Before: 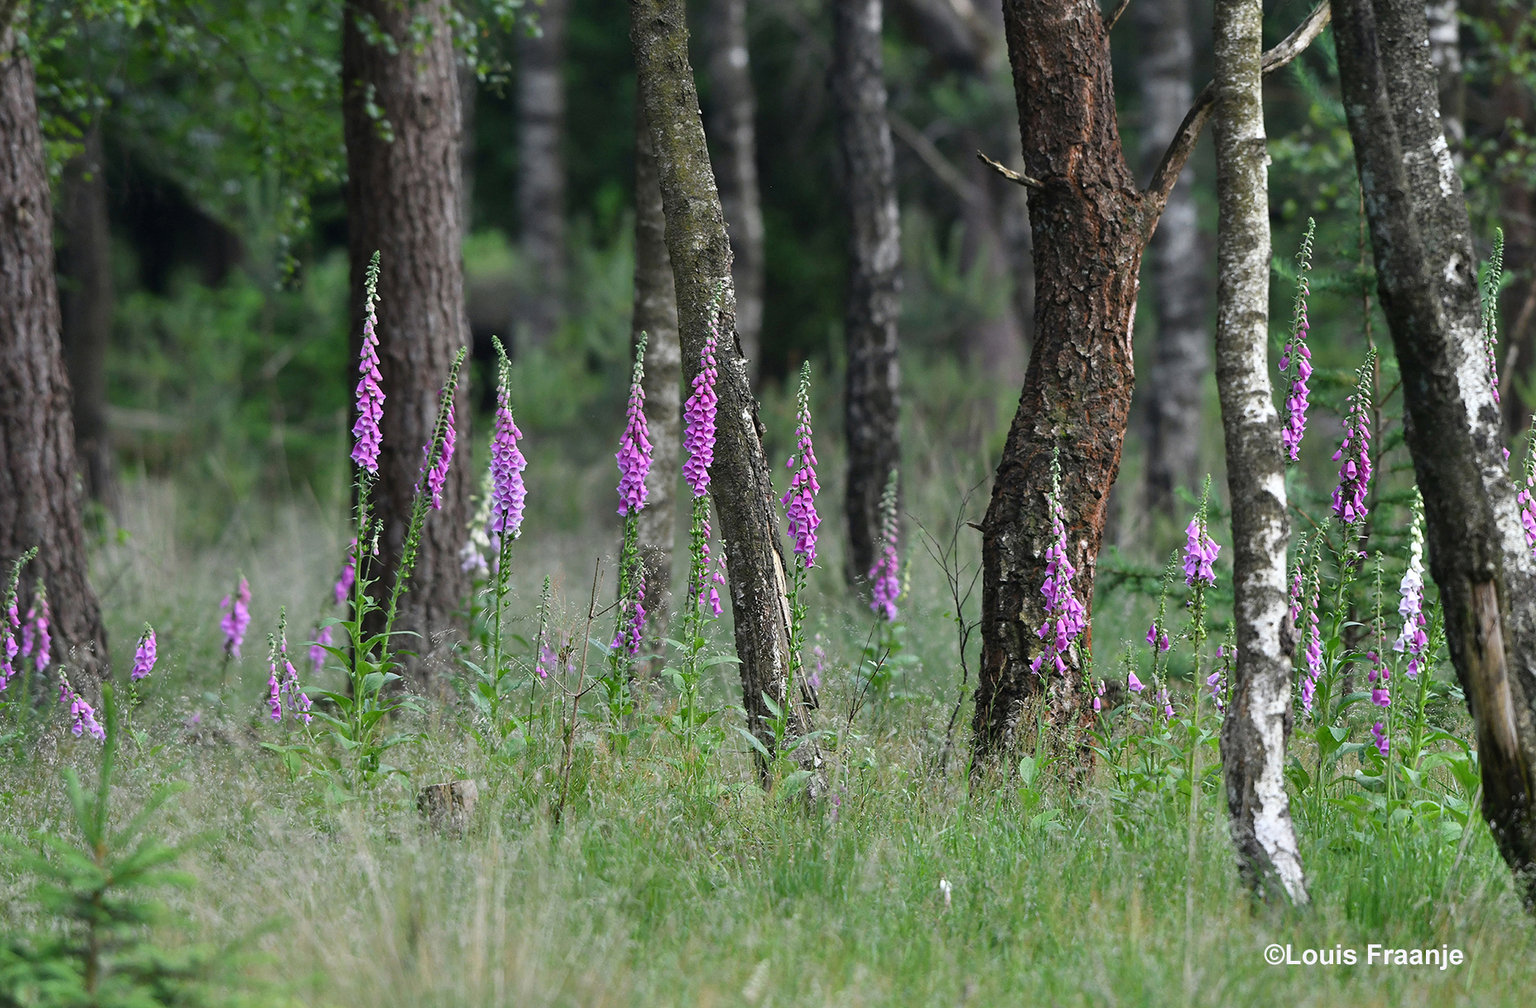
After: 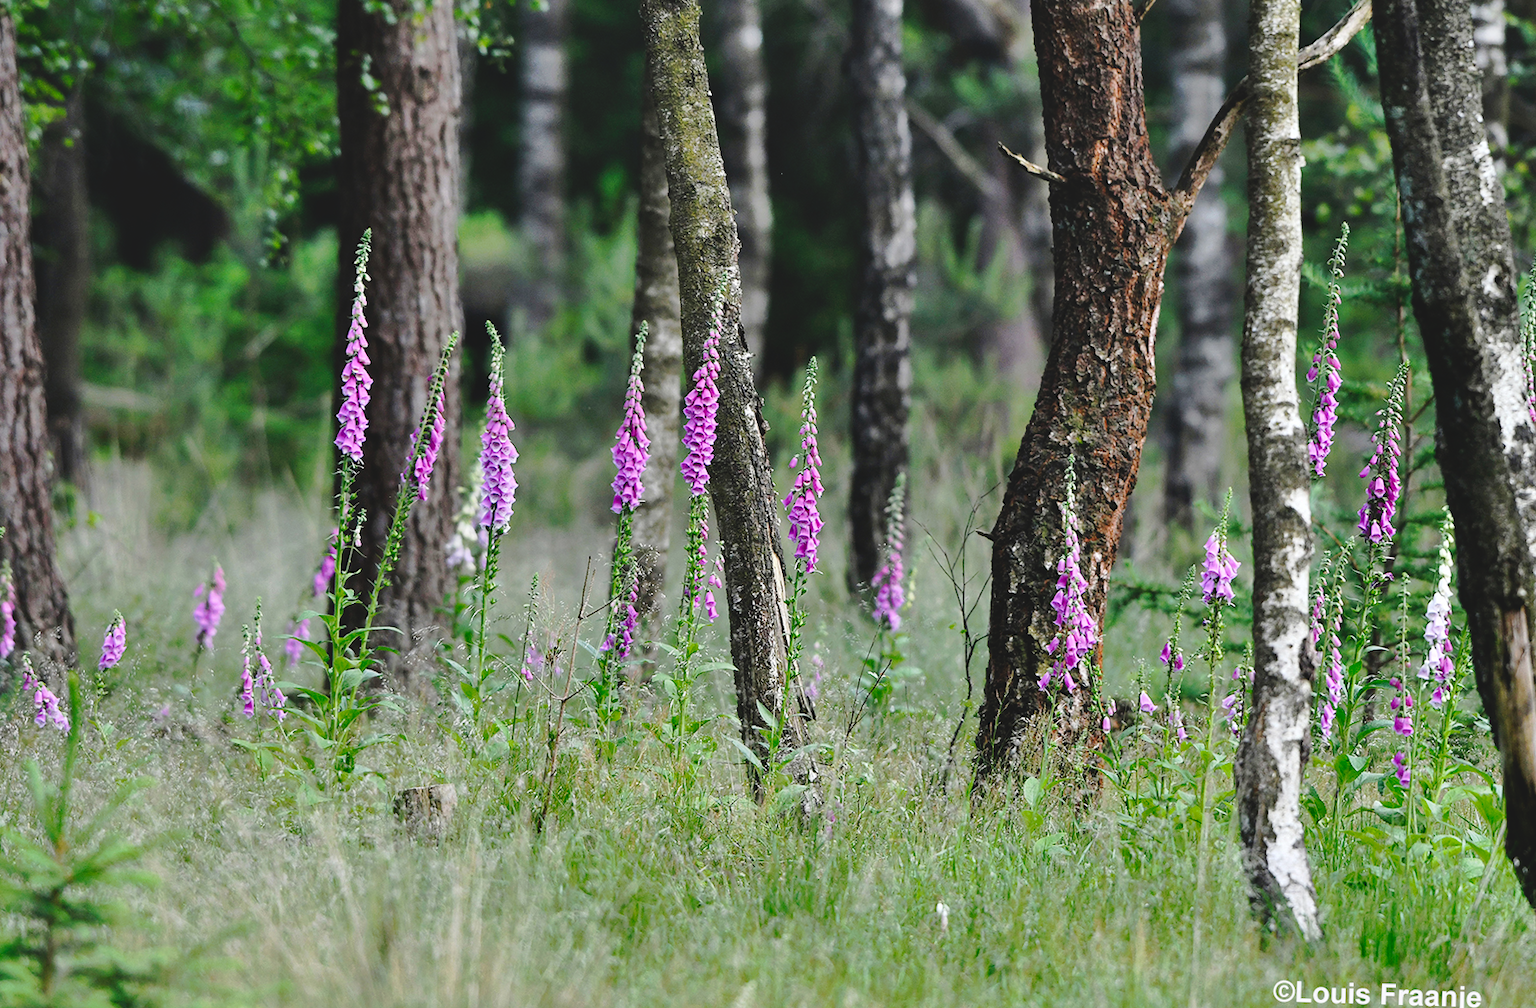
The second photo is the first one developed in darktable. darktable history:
tone curve: curves: ch0 [(0, 0) (0.003, 0.085) (0.011, 0.086) (0.025, 0.086) (0.044, 0.088) (0.069, 0.093) (0.1, 0.102) (0.136, 0.12) (0.177, 0.157) (0.224, 0.203) (0.277, 0.277) (0.335, 0.36) (0.399, 0.463) (0.468, 0.559) (0.543, 0.626) (0.623, 0.703) (0.709, 0.789) (0.801, 0.869) (0.898, 0.927) (1, 1)], preserve colors none
shadows and highlights: soften with gaussian
crop and rotate: angle -1.69°
